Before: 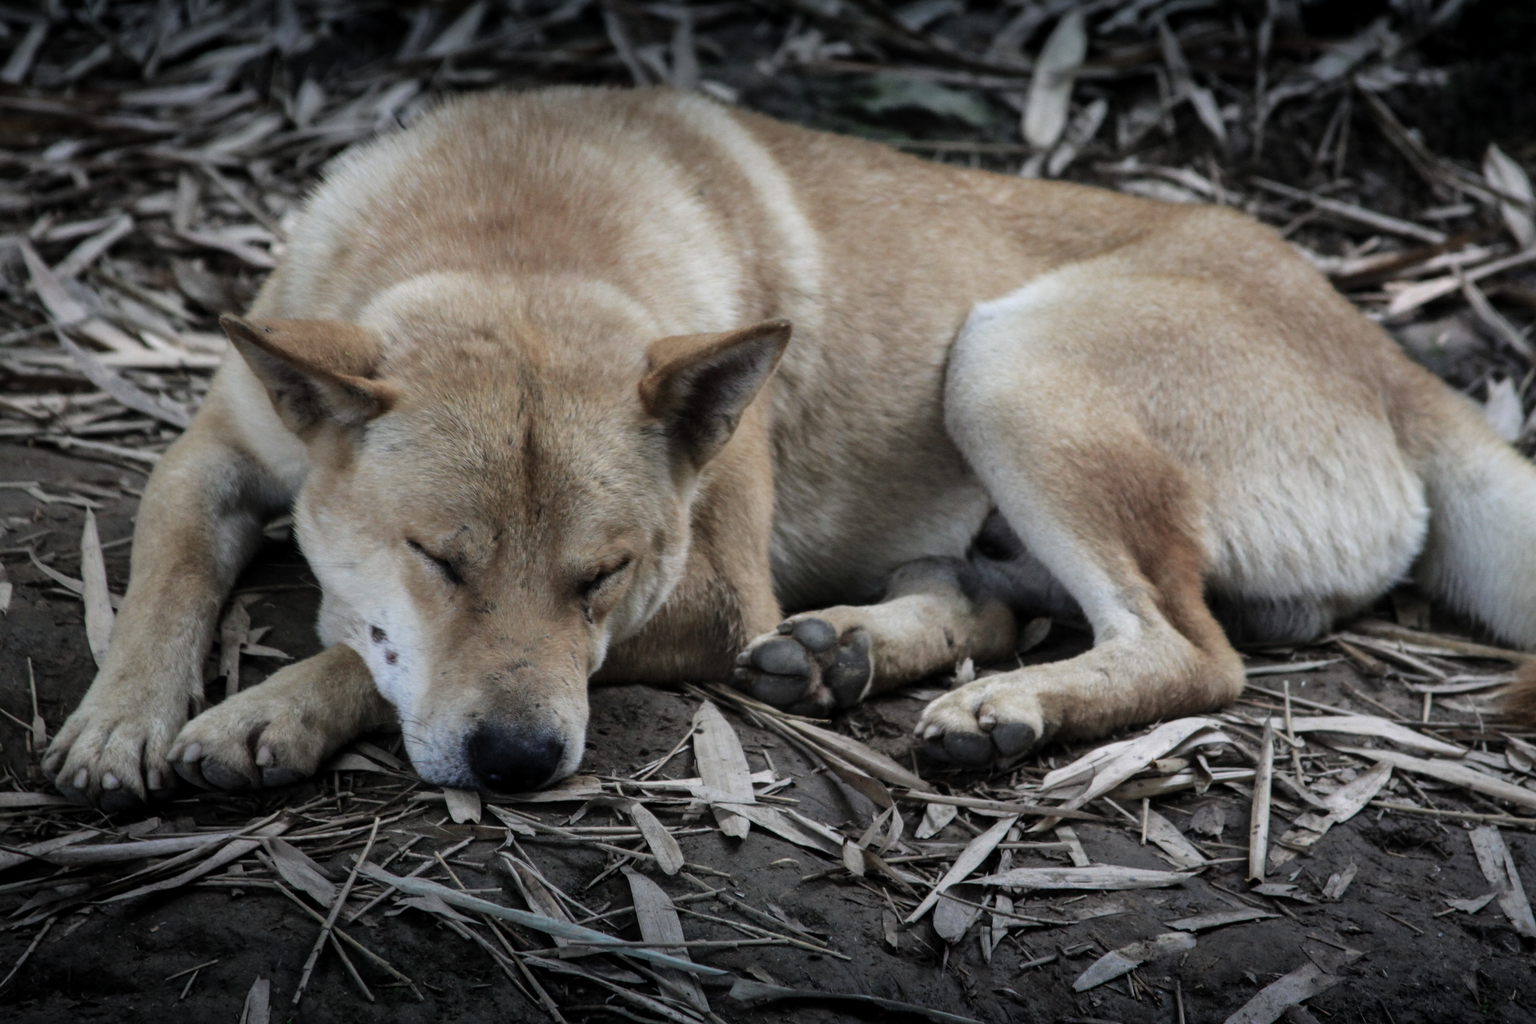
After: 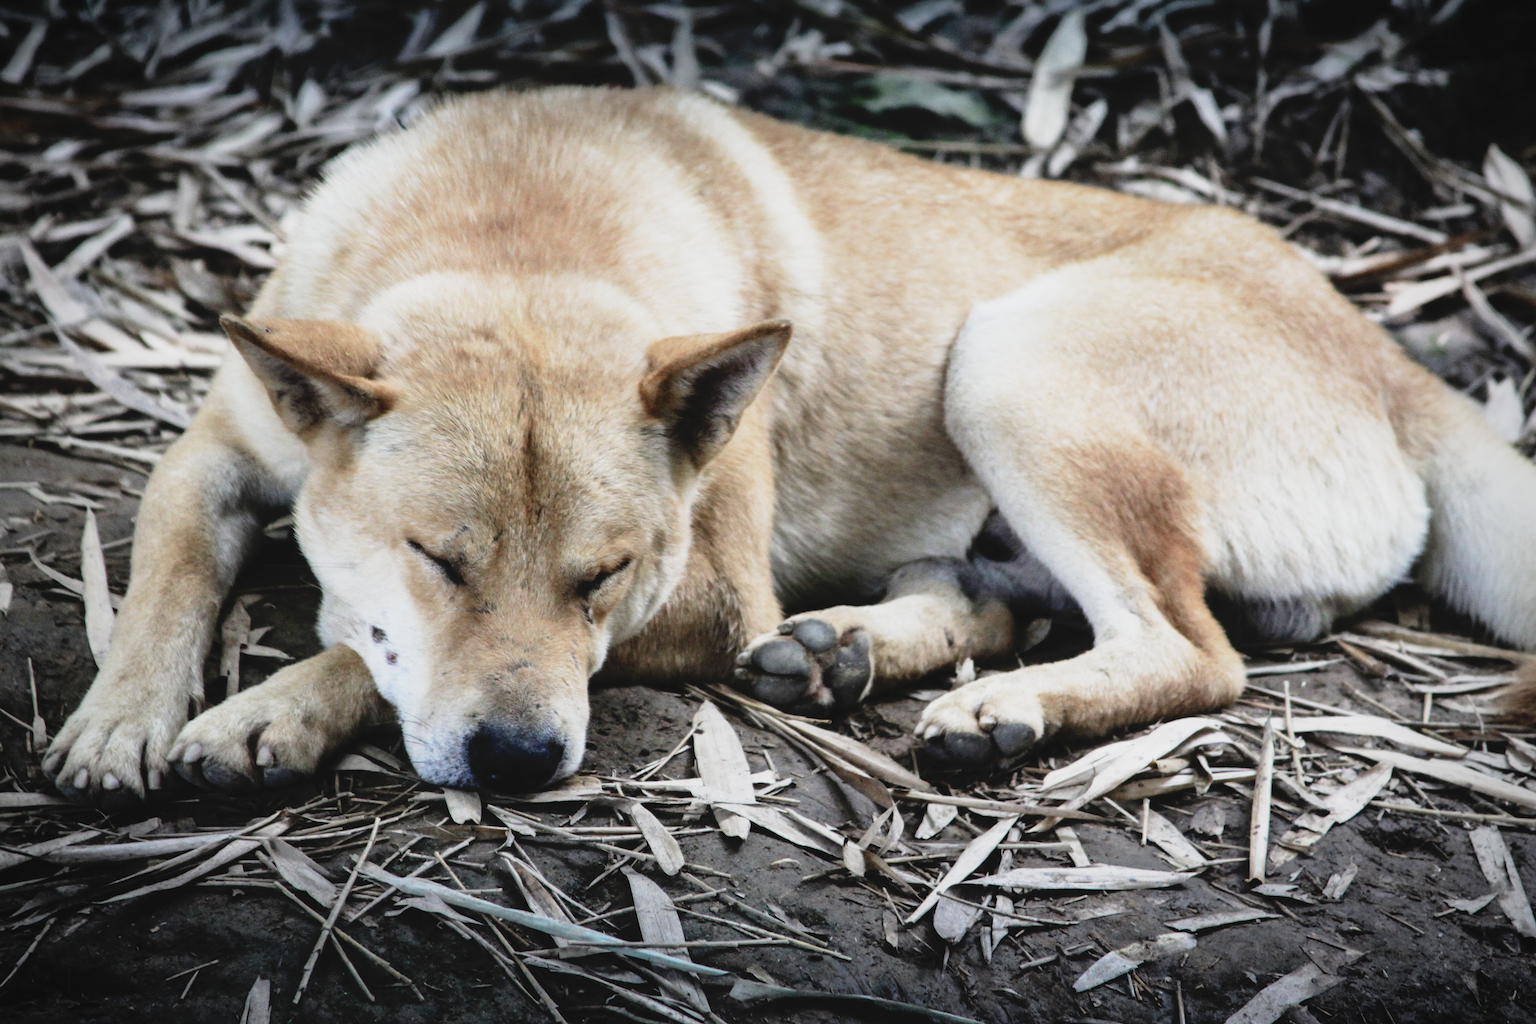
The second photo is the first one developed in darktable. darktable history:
base curve: curves: ch0 [(0, 0) (0.012, 0.01) (0.073, 0.168) (0.31, 0.711) (0.645, 0.957) (1, 1)], preserve colors none
vignetting: on, module defaults
contrast brightness saturation: contrast -0.115
